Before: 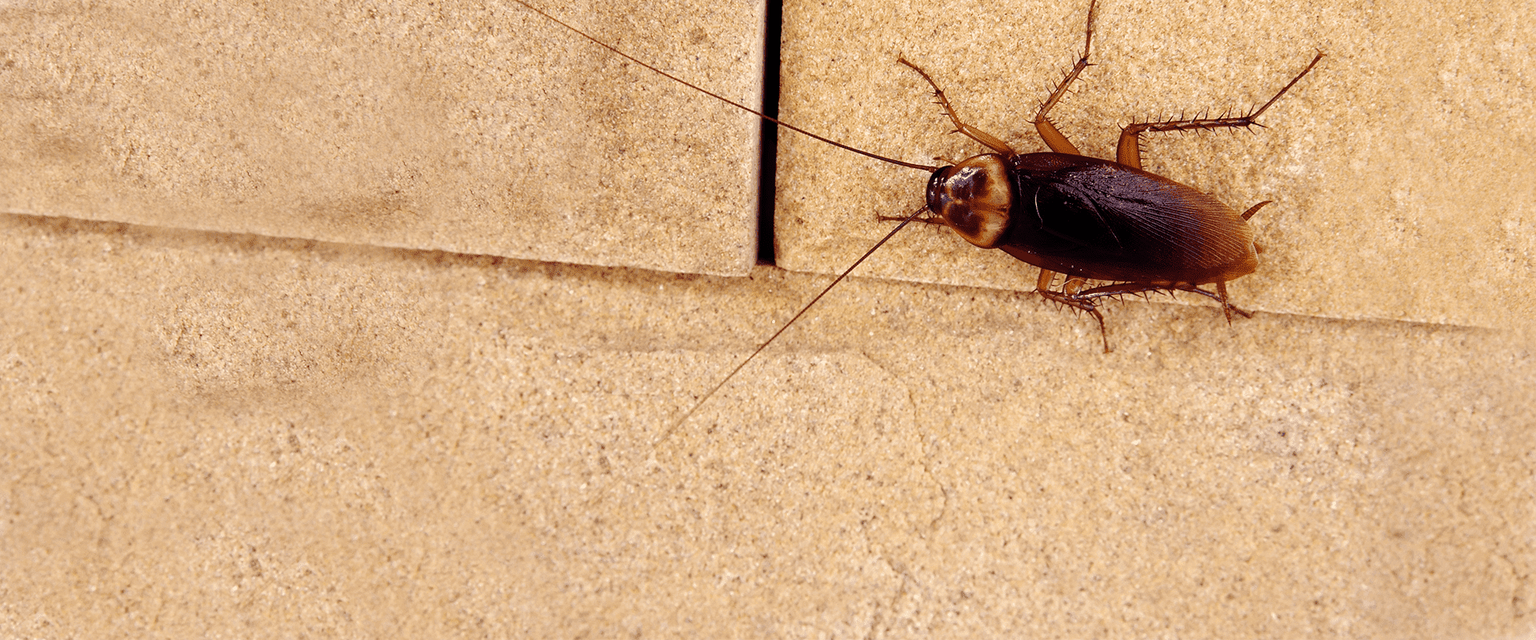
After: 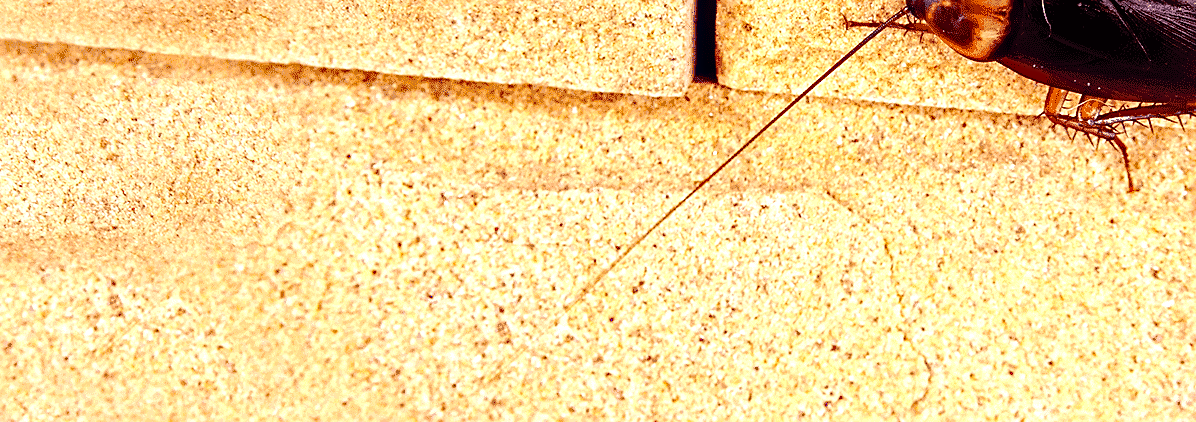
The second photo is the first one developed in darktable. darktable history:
exposure: exposure 1.001 EV, compensate highlight preservation false
crop: left 13.151%, top 31.161%, right 24.521%, bottom 15.975%
contrast brightness saturation: saturation 0.125
tone equalizer: edges refinement/feathering 500, mask exposure compensation -1.57 EV, preserve details no
haze removal: strength 0.516, distance 0.922, adaptive false
sharpen: on, module defaults
color correction: highlights b* -0.013
